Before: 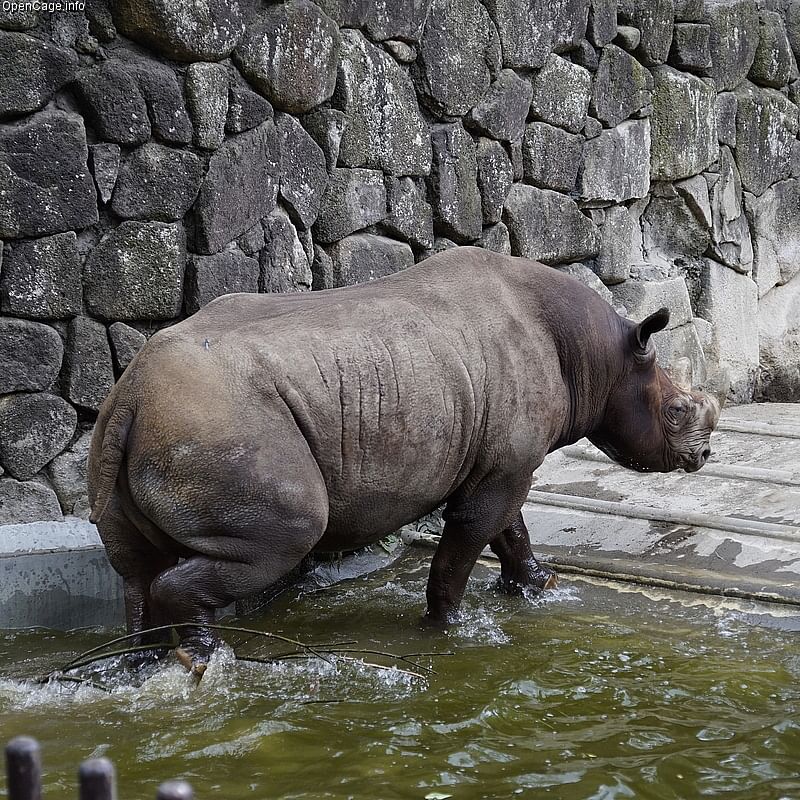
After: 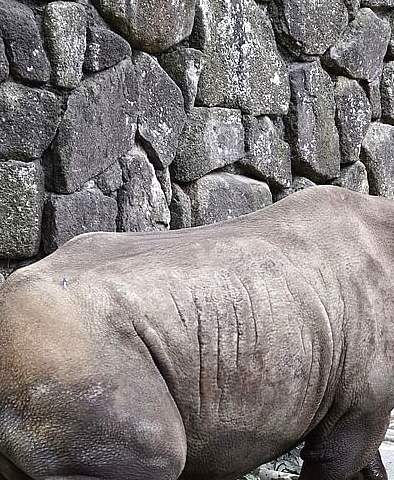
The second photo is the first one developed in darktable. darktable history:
exposure: black level correction 0, exposure 0.7 EV, compensate exposure bias true, compensate highlight preservation false
crop: left 17.835%, top 7.675%, right 32.881%, bottom 32.213%
